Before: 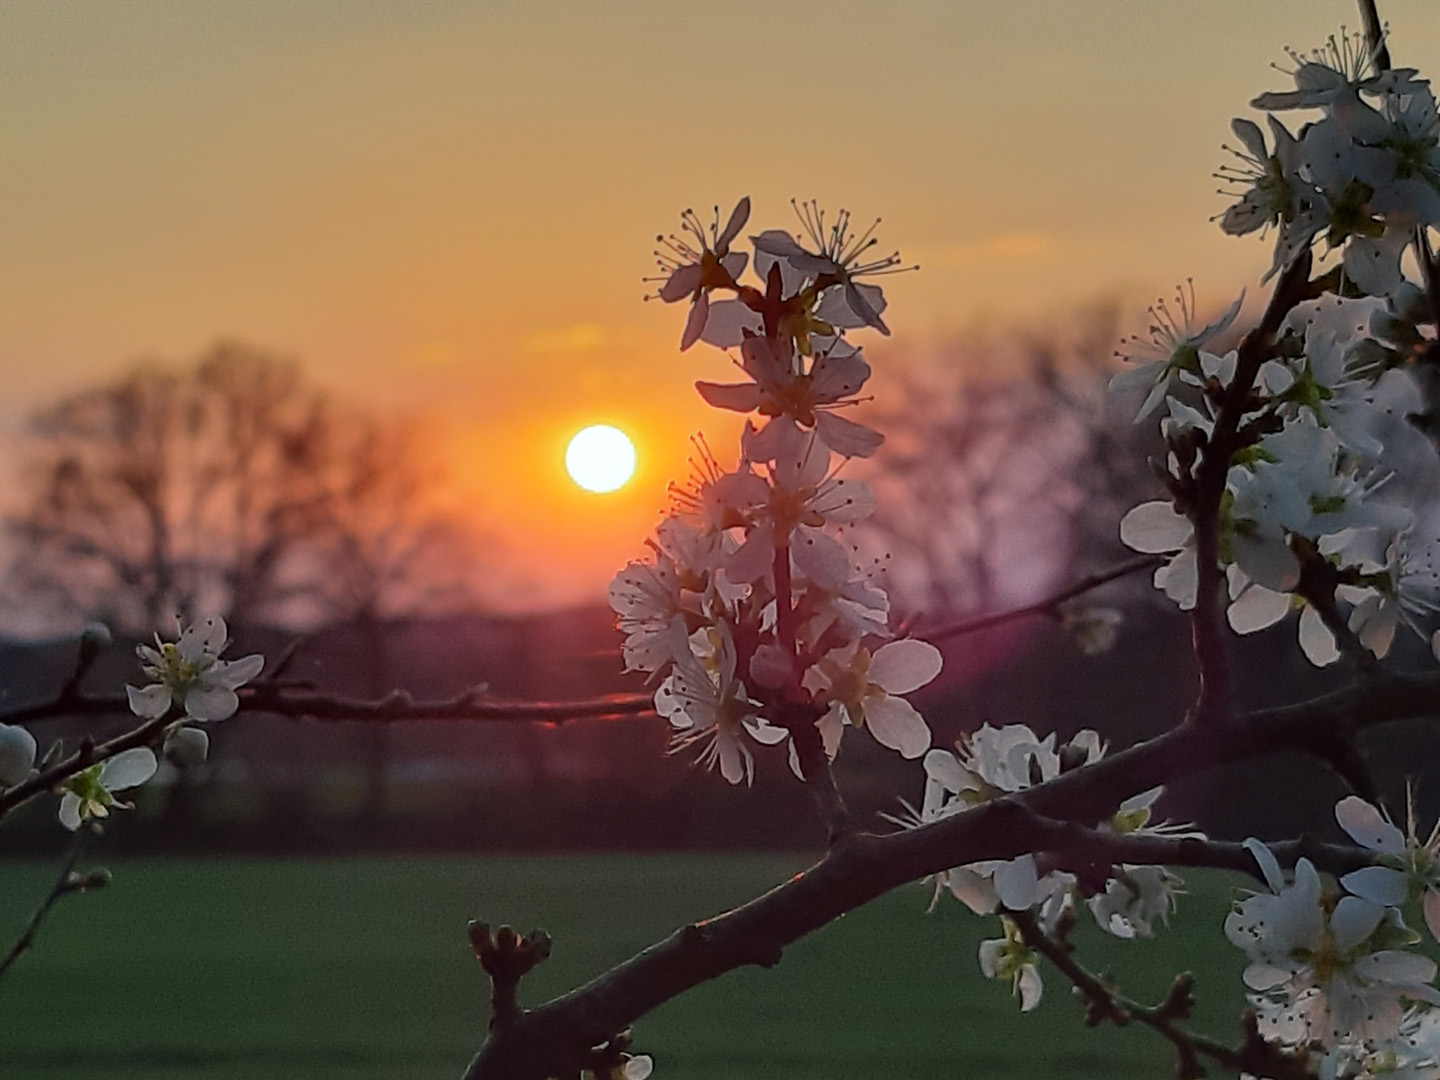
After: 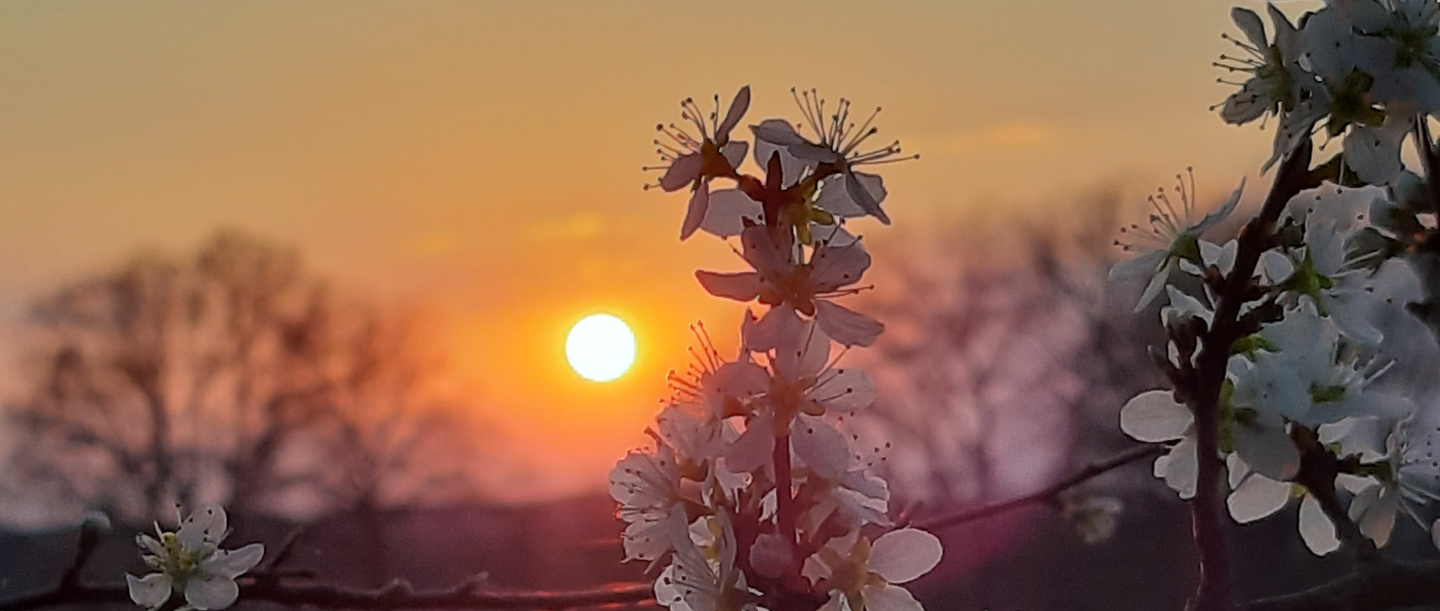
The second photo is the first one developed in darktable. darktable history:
crop and rotate: top 10.459%, bottom 32.878%
